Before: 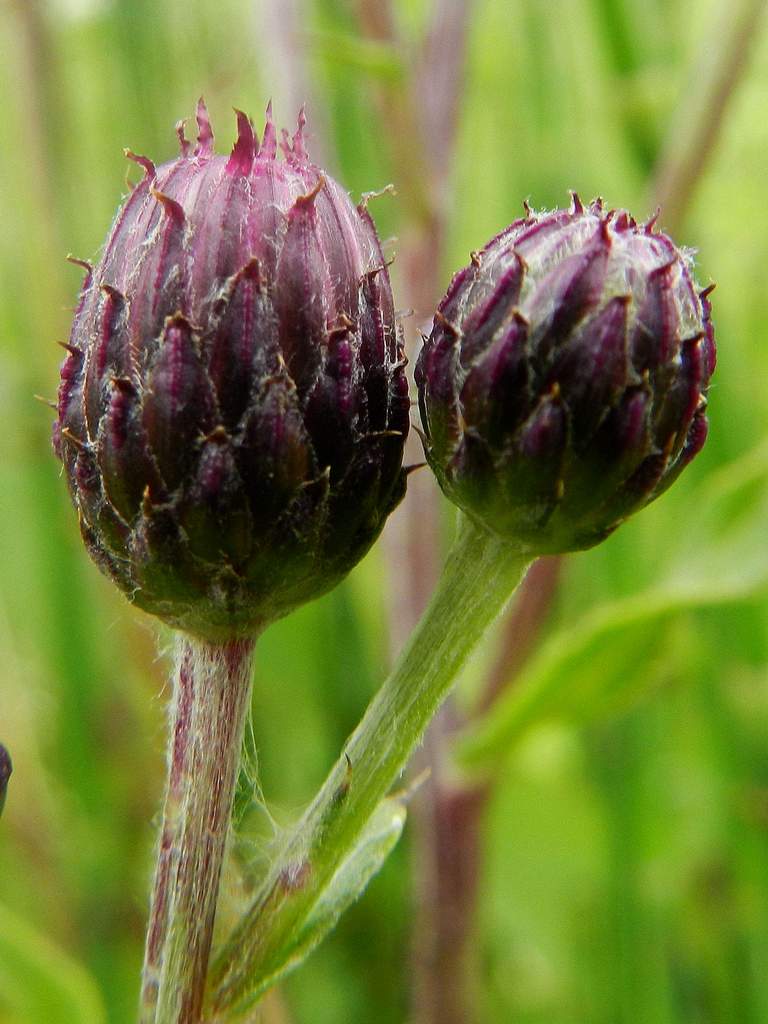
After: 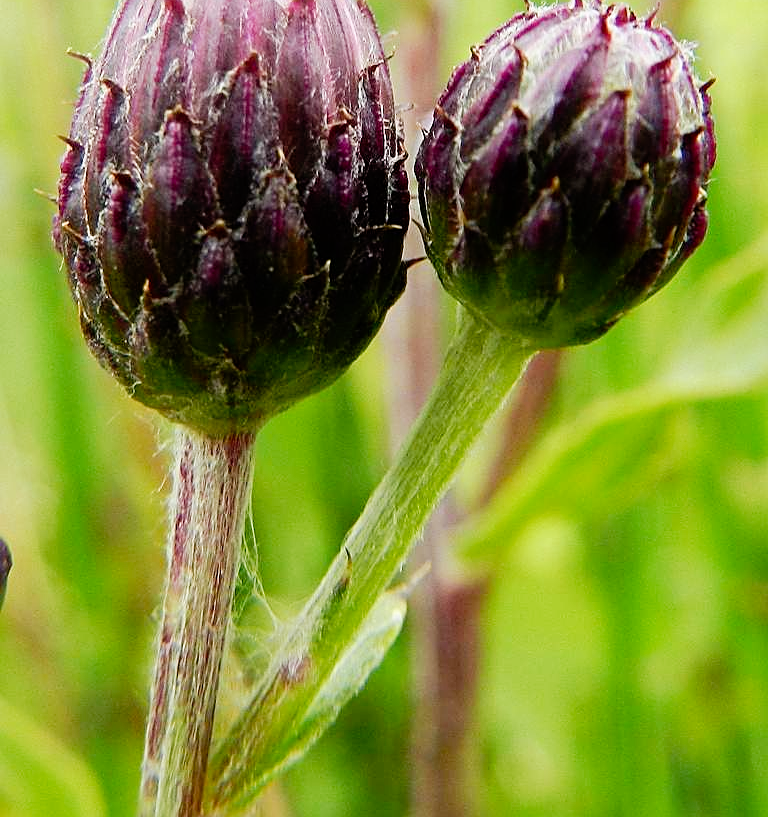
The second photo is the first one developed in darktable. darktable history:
crop and rotate: top 20.194%
tone curve: curves: ch0 [(0, 0) (0.051, 0.027) (0.096, 0.071) (0.219, 0.248) (0.428, 0.52) (0.596, 0.713) (0.727, 0.823) (0.859, 0.924) (1, 1)]; ch1 [(0, 0) (0.1, 0.038) (0.318, 0.221) (0.413, 0.325) (0.443, 0.412) (0.483, 0.474) (0.503, 0.501) (0.516, 0.515) (0.548, 0.575) (0.561, 0.596) (0.594, 0.647) (0.666, 0.701) (1, 1)]; ch2 [(0, 0) (0.453, 0.435) (0.479, 0.476) (0.504, 0.5) (0.52, 0.526) (0.557, 0.585) (0.583, 0.608) (0.824, 0.815) (1, 1)], preserve colors none
sharpen: on, module defaults
